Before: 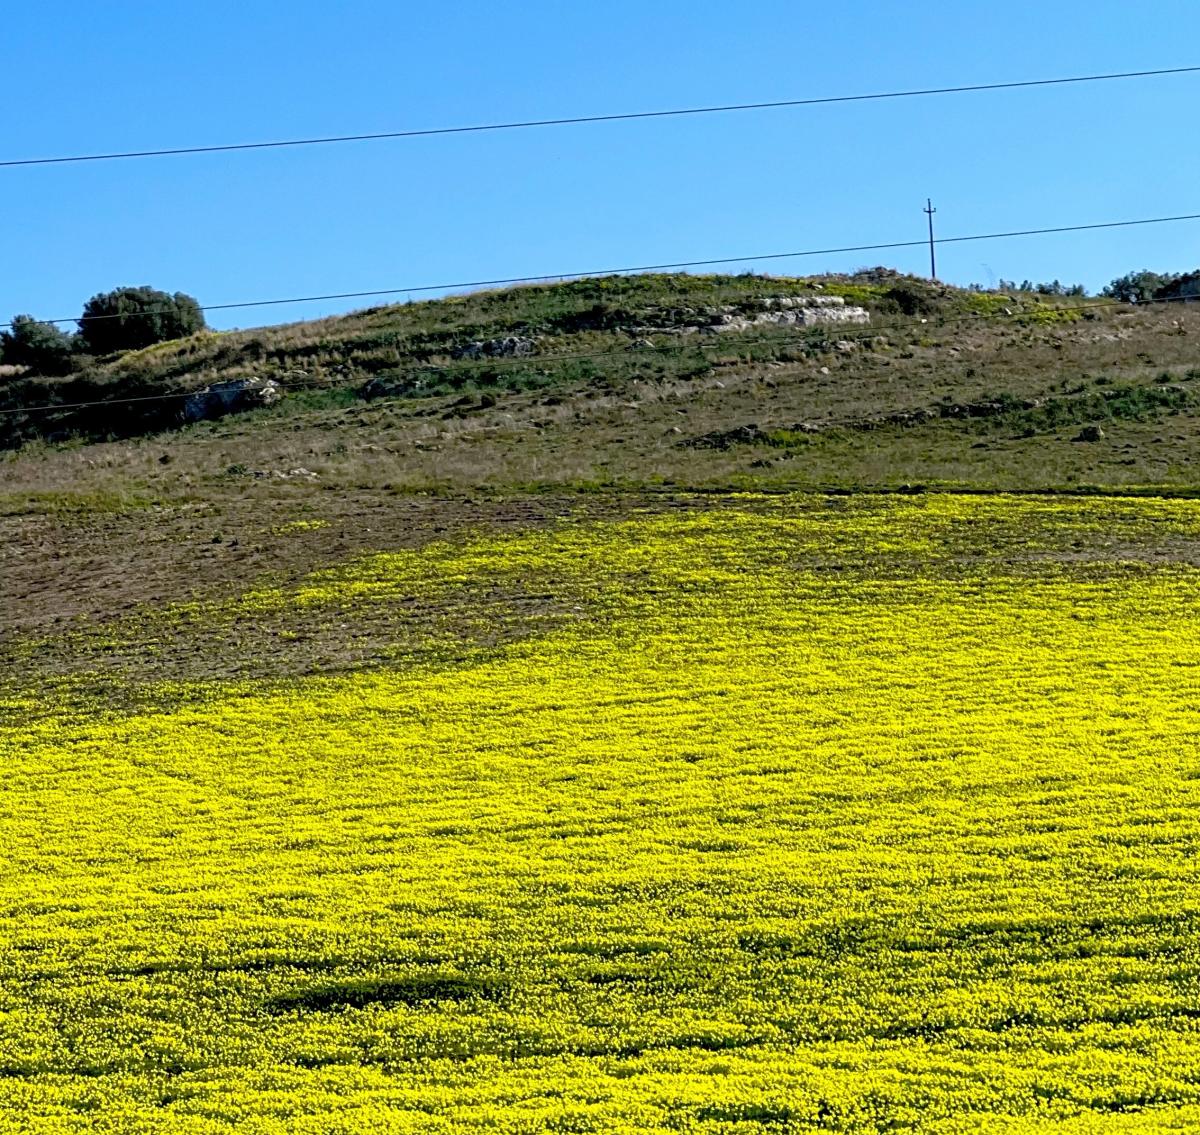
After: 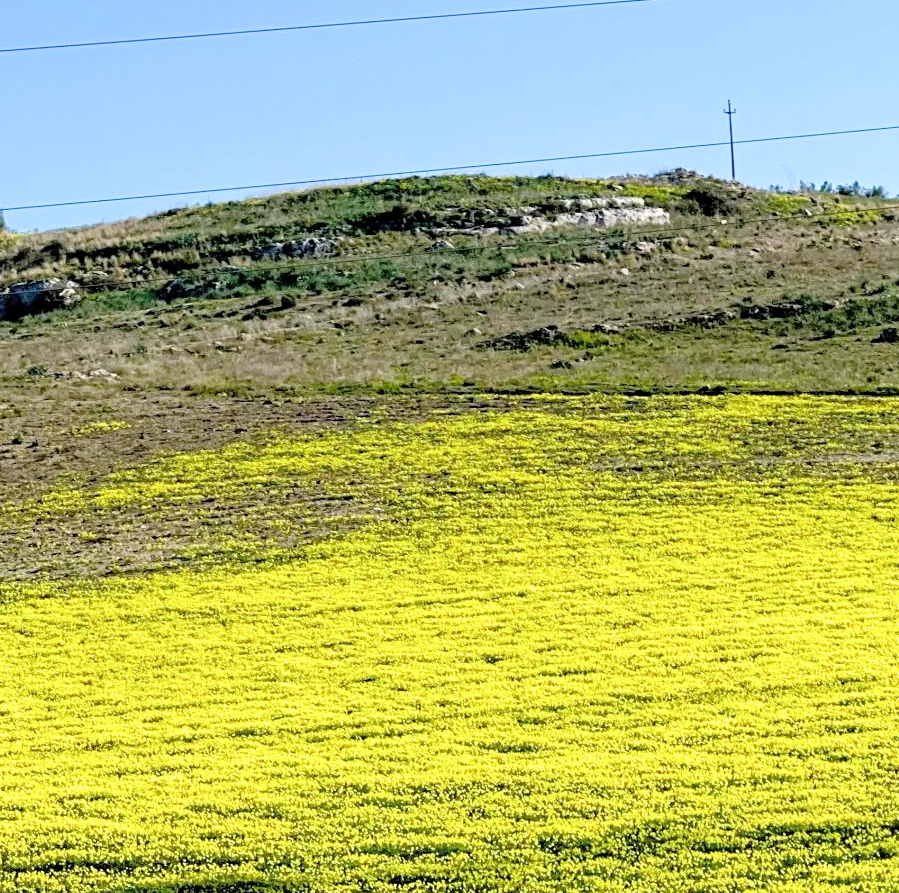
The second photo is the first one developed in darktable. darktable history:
crop: left 16.675%, top 8.791%, right 8.376%, bottom 12.505%
exposure: black level correction 0, exposure 1.199 EV, compensate highlight preservation false
filmic rgb: middle gray luminance 18.34%, black relative exposure -11.22 EV, white relative exposure 3.75 EV, threshold 5.97 EV, target black luminance 0%, hardness 5.87, latitude 57.9%, contrast 0.965, shadows ↔ highlights balance 49.35%, enable highlight reconstruction true
